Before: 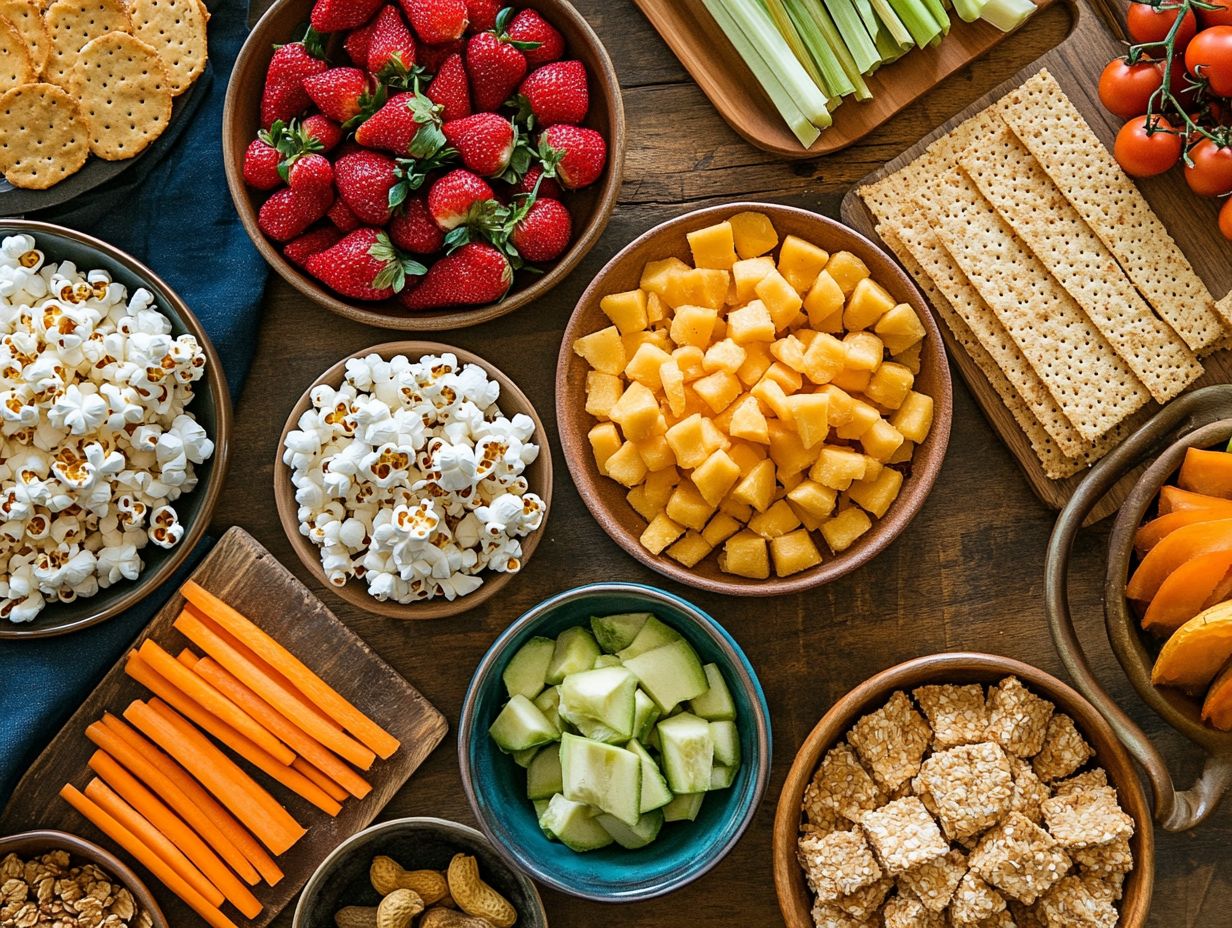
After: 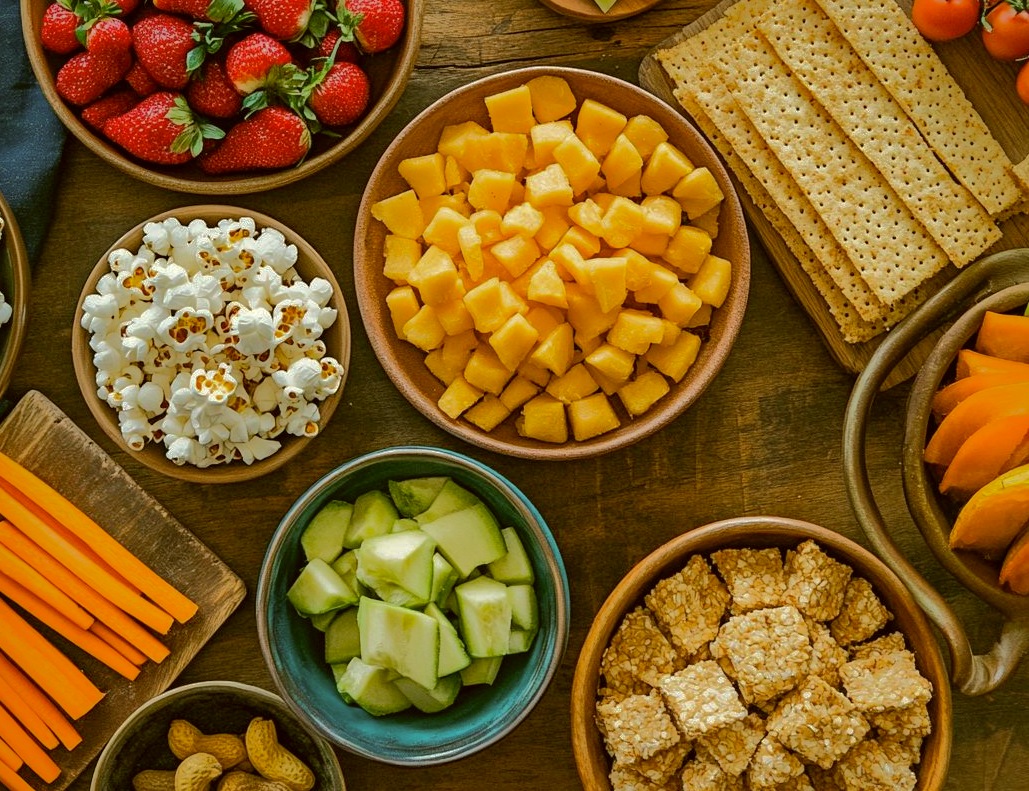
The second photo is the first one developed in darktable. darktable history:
color correction: highlights a* -1.81, highlights b* 10.18, shadows a* 0.371, shadows b* 19.88
shadows and highlights: shadows 38.5, highlights -74.29
crop: left 16.466%, top 14.664%
